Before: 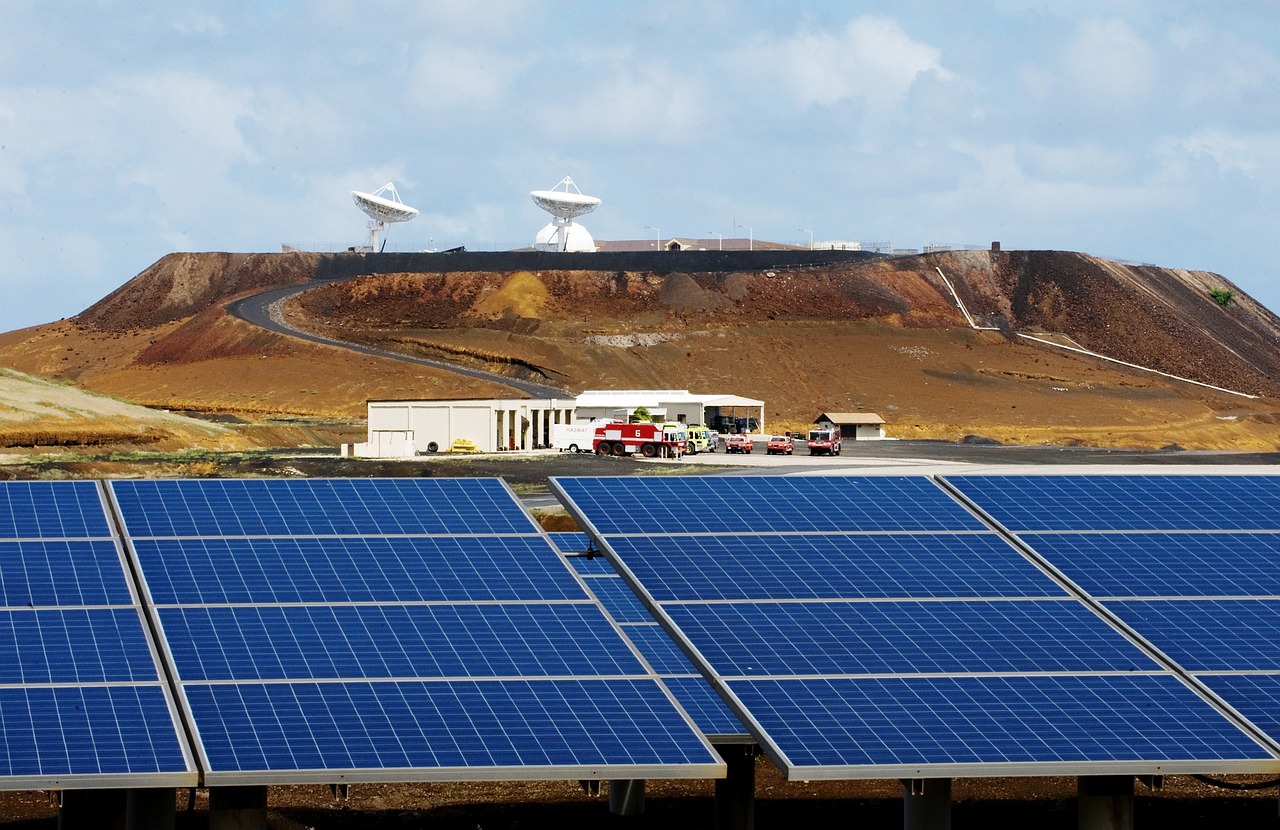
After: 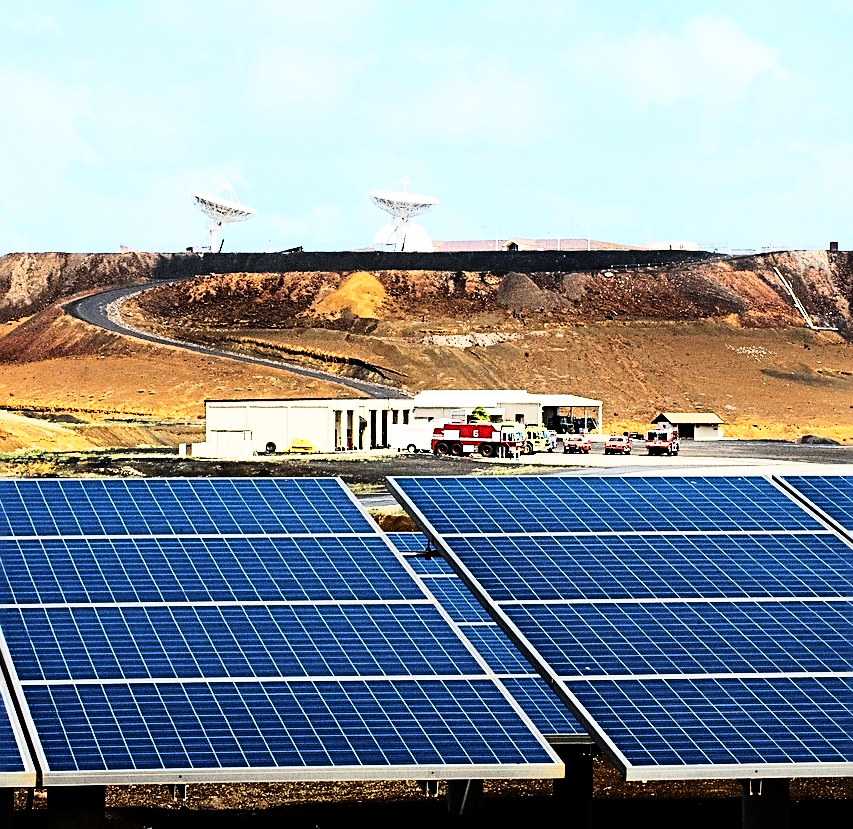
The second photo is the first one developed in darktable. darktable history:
sharpen: radius 2.531, amount 0.628
crop and rotate: left 12.673%, right 20.66%
rgb curve: curves: ch0 [(0, 0) (0.21, 0.15) (0.24, 0.21) (0.5, 0.75) (0.75, 0.96) (0.89, 0.99) (1, 1)]; ch1 [(0, 0.02) (0.21, 0.13) (0.25, 0.2) (0.5, 0.67) (0.75, 0.9) (0.89, 0.97) (1, 1)]; ch2 [(0, 0.02) (0.21, 0.13) (0.25, 0.2) (0.5, 0.67) (0.75, 0.9) (0.89, 0.97) (1, 1)], compensate middle gray true
